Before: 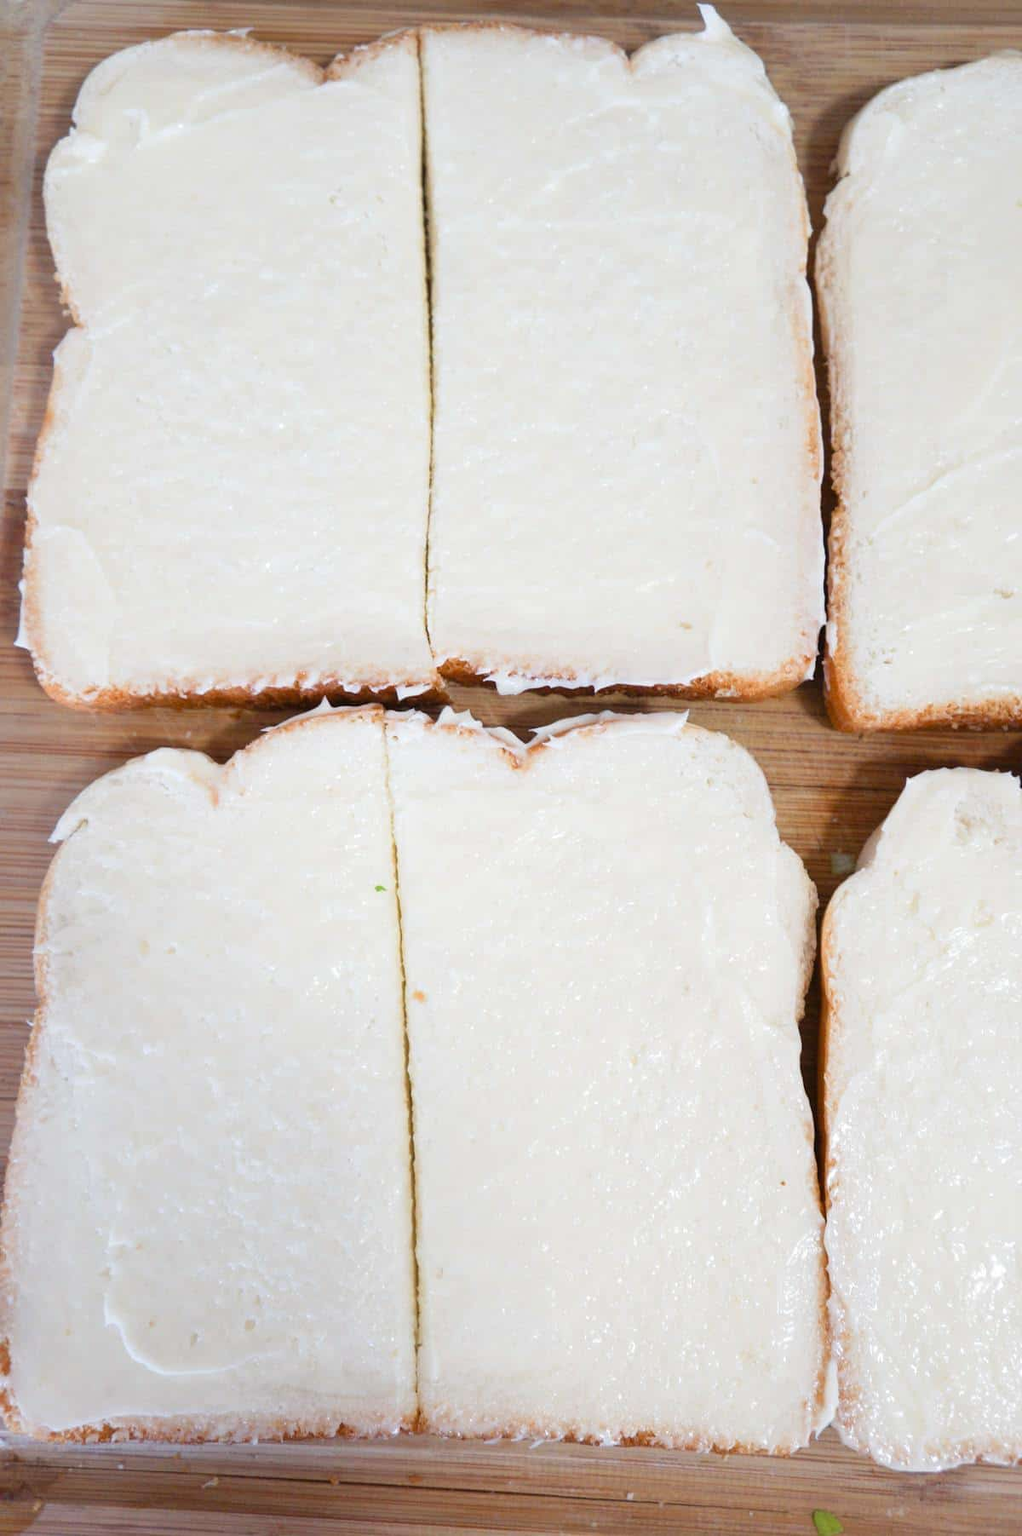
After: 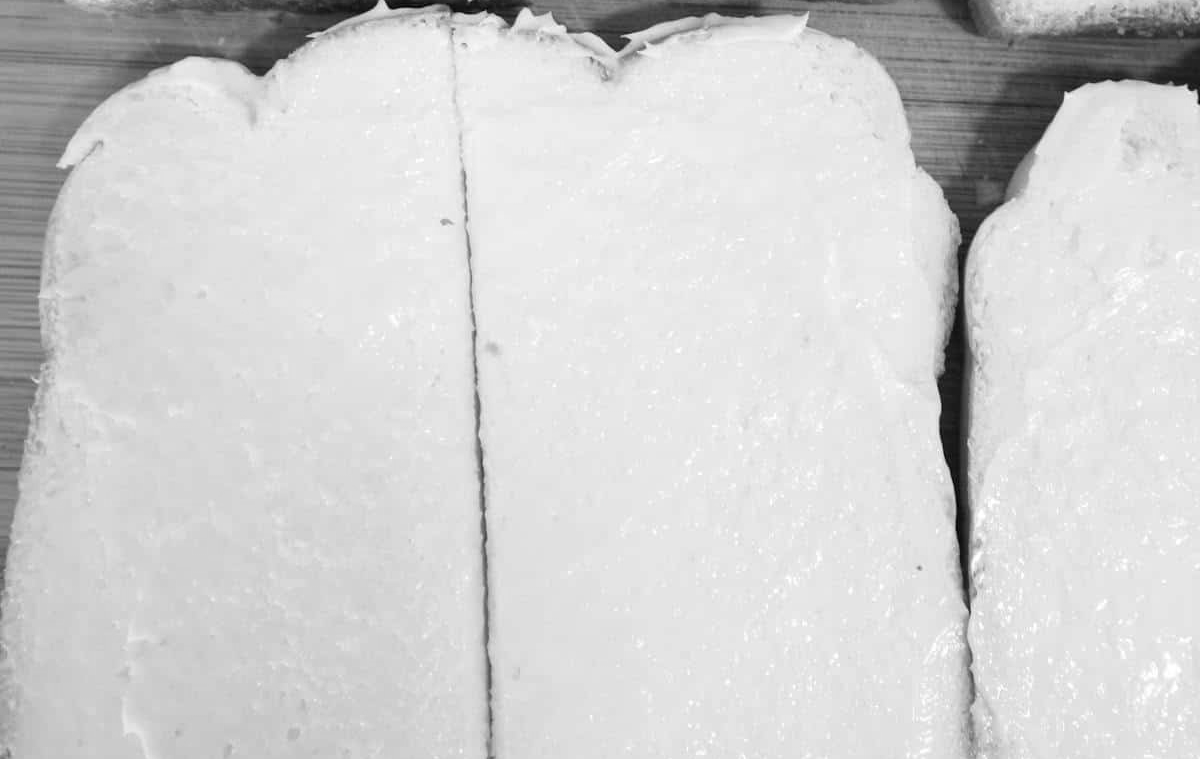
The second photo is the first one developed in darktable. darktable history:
color balance rgb: perceptual saturation grading › global saturation 20%, global vibrance 20%
crop: top 45.551%, bottom 12.262%
contrast brightness saturation: saturation -1
